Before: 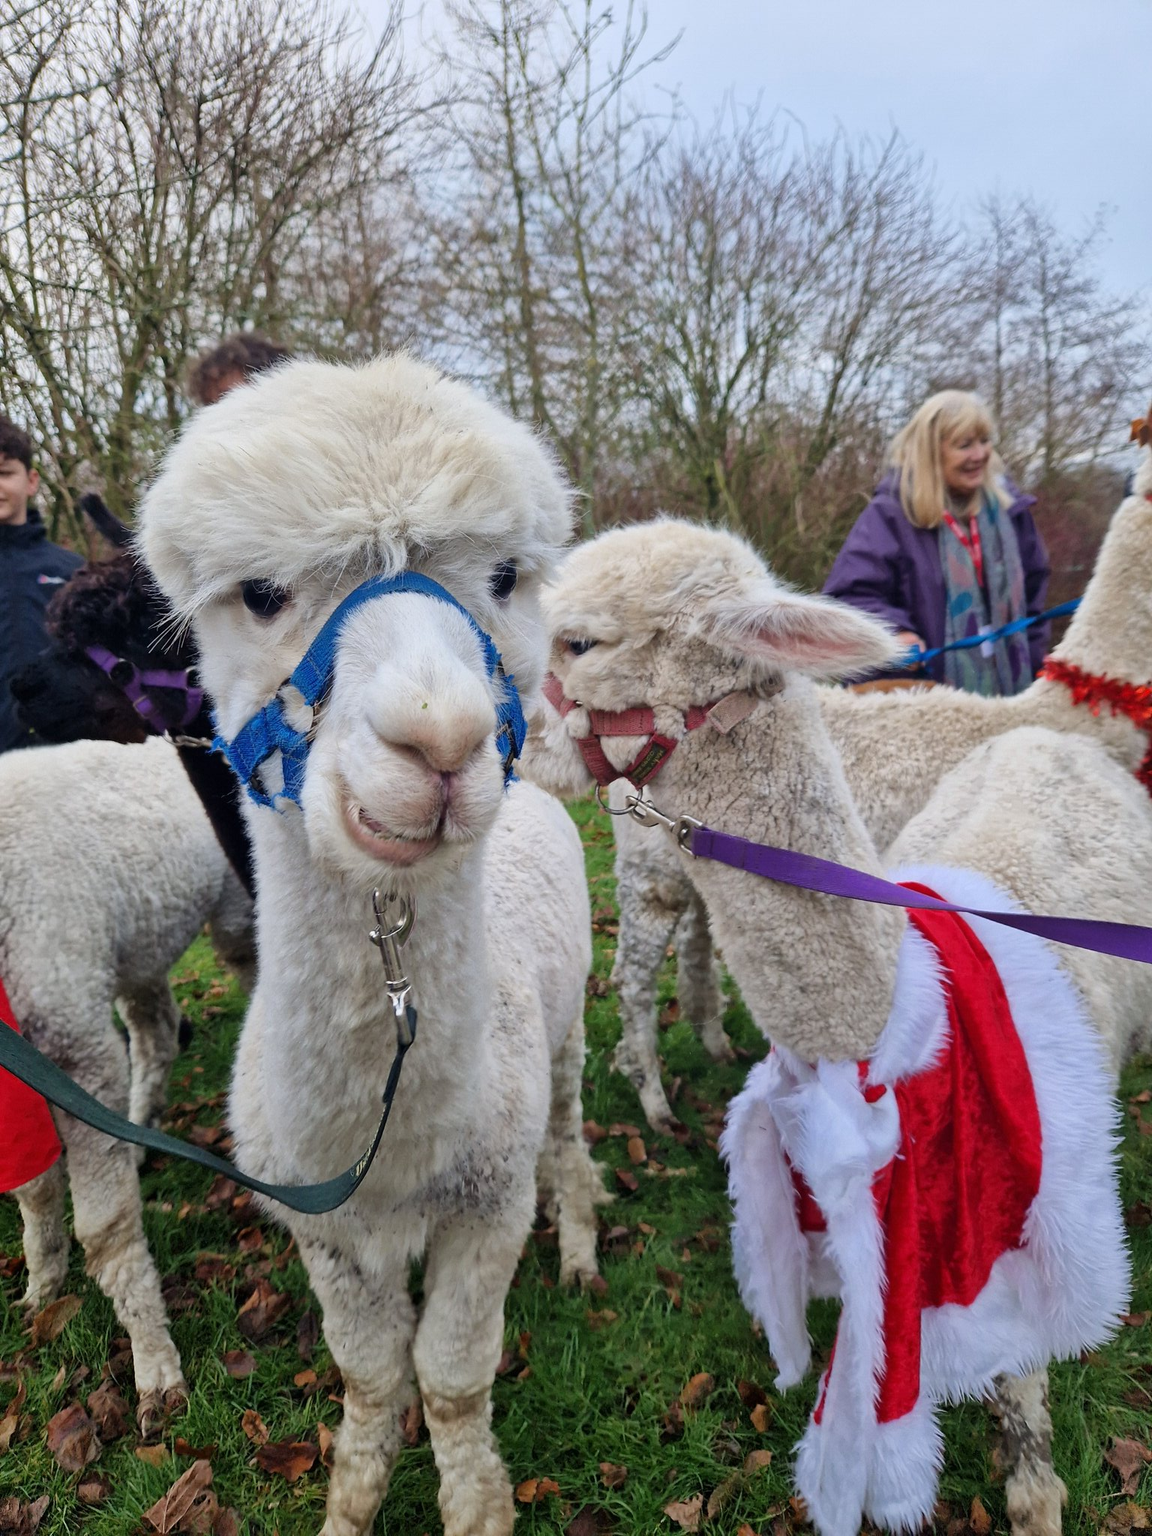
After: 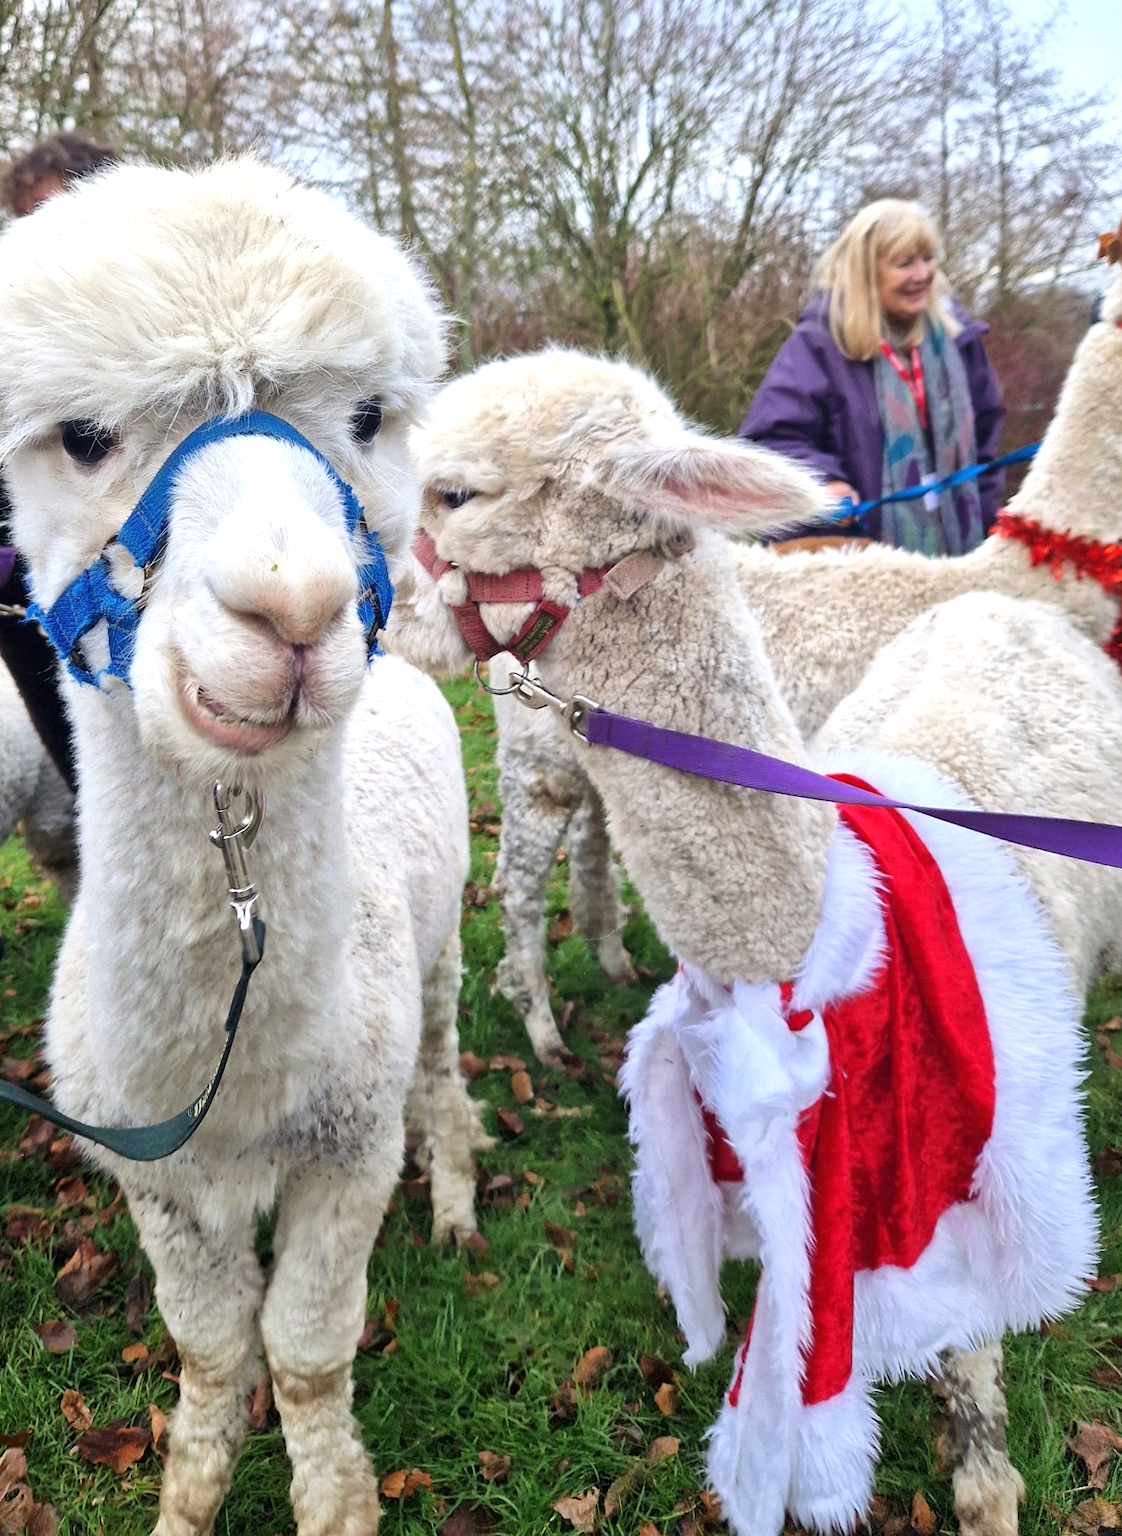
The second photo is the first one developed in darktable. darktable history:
exposure: black level correction 0, exposure 0.692 EV, compensate highlight preservation false
crop: left 16.508%, top 14.353%
